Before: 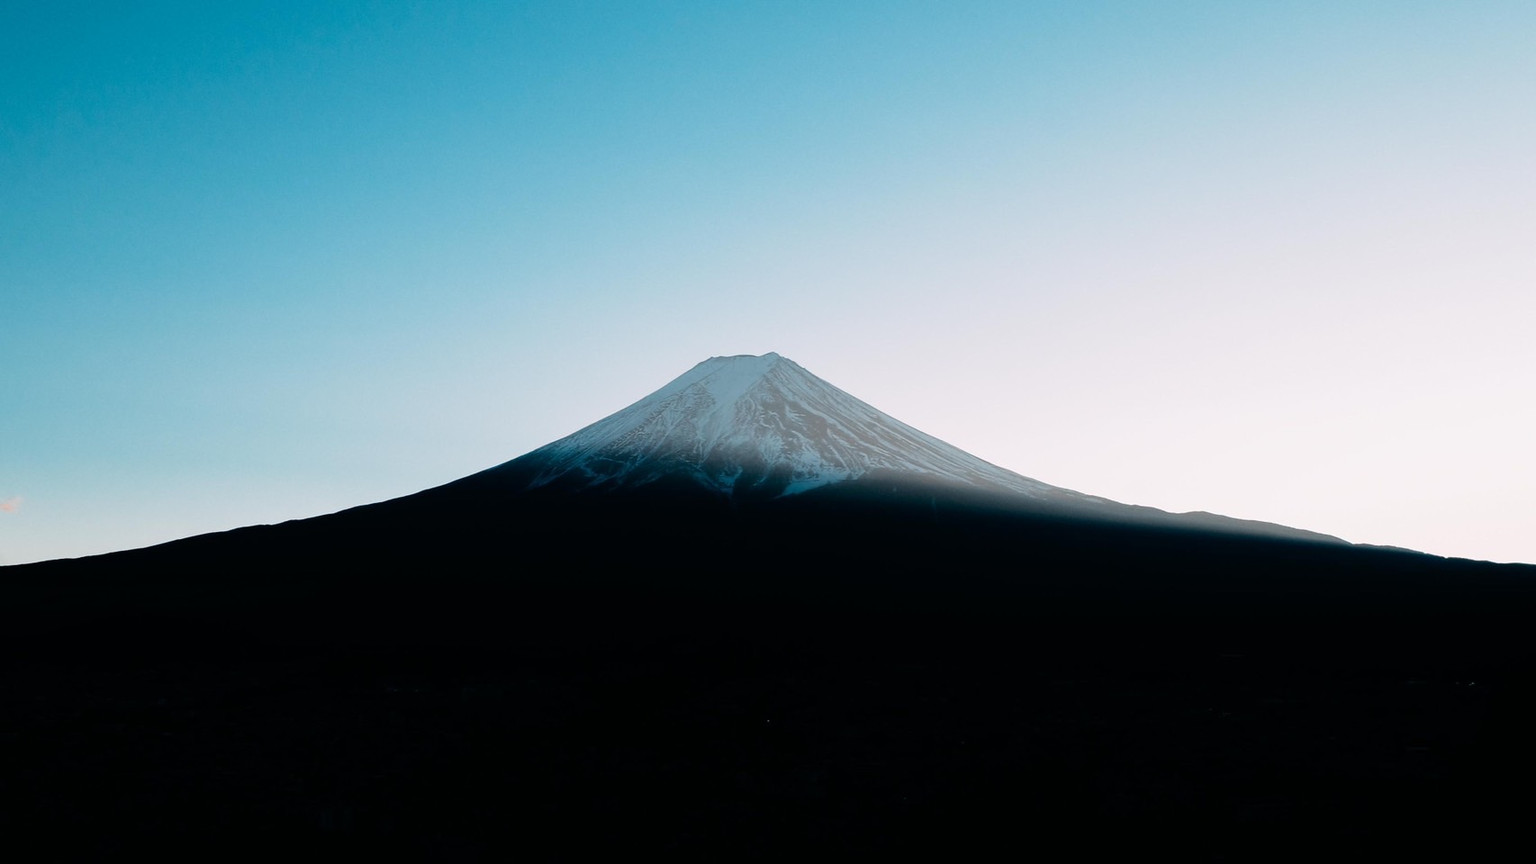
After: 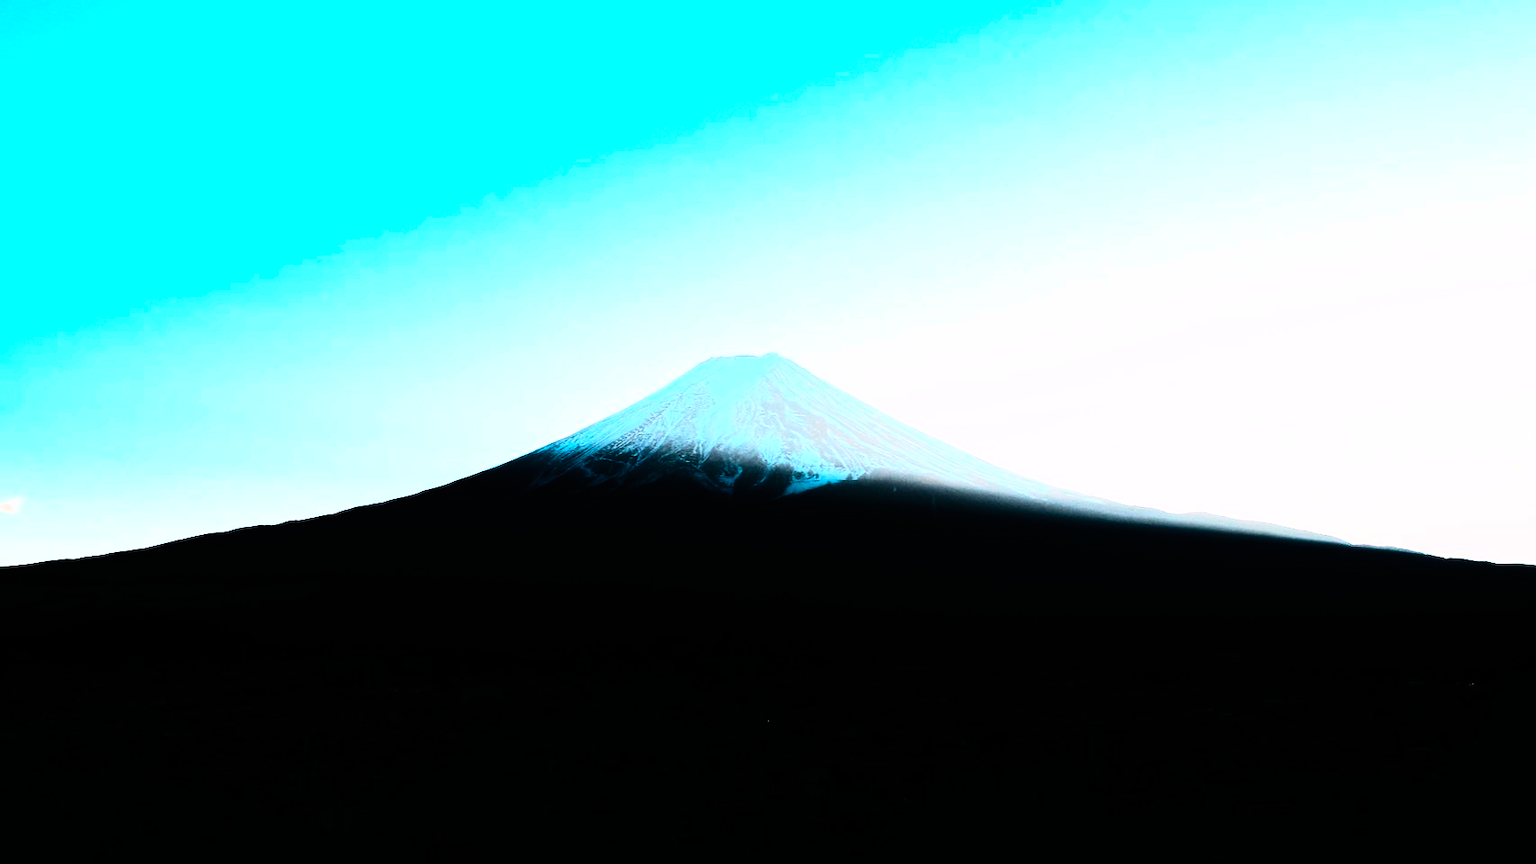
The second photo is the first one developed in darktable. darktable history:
rgb curve: curves: ch0 [(0, 0) (0.21, 0.15) (0.24, 0.21) (0.5, 0.75) (0.75, 0.96) (0.89, 0.99) (1, 1)]; ch1 [(0, 0.02) (0.21, 0.13) (0.25, 0.2) (0.5, 0.67) (0.75, 0.9) (0.89, 0.97) (1, 1)]; ch2 [(0, 0.02) (0.21, 0.13) (0.25, 0.2) (0.5, 0.67) (0.75, 0.9) (0.89, 0.97) (1, 1)], compensate middle gray true
tone equalizer: -8 EV -0.417 EV, -7 EV -0.389 EV, -6 EV -0.333 EV, -5 EV -0.222 EV, -3 EV 0.222 EV, -2 EV 0.333 EV, -1 EV 0.389 EV, +0 EV 0.417 EV, edges refinement/feathering 500, mask exposure compensation -1.57 EV, preserve details no
contrast brightness saturation: contrast 0.2, brightness 0.16, saturation 0.22
color balance rgb: perceptual saturation grading › global saturation 30%, global vibrance 20%
